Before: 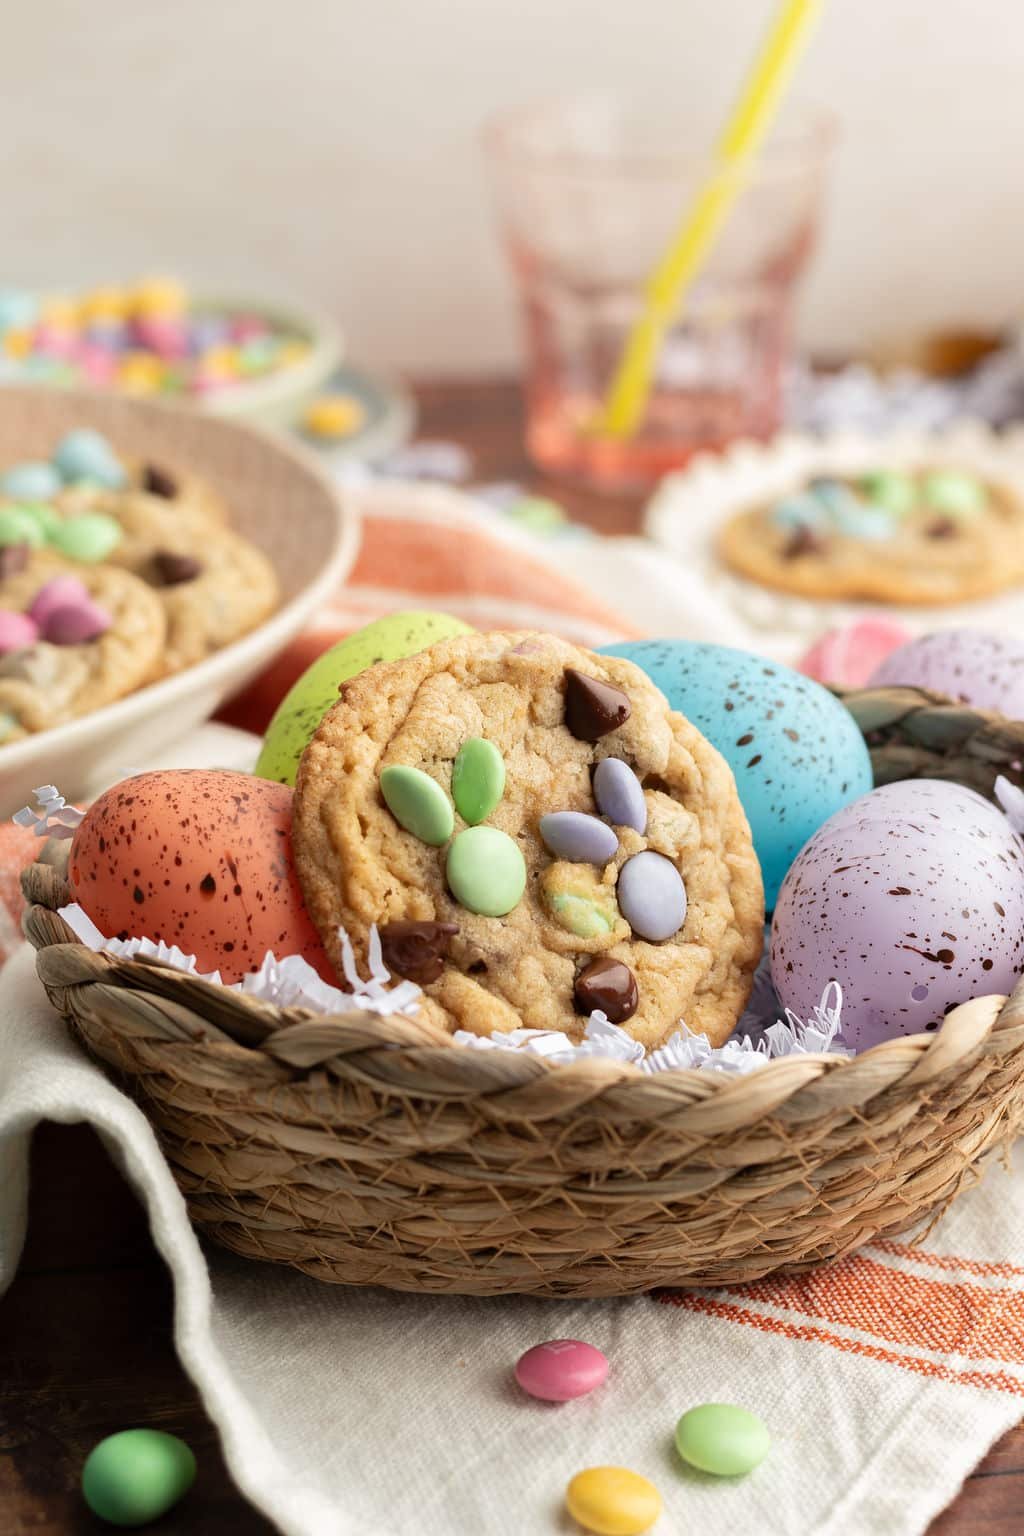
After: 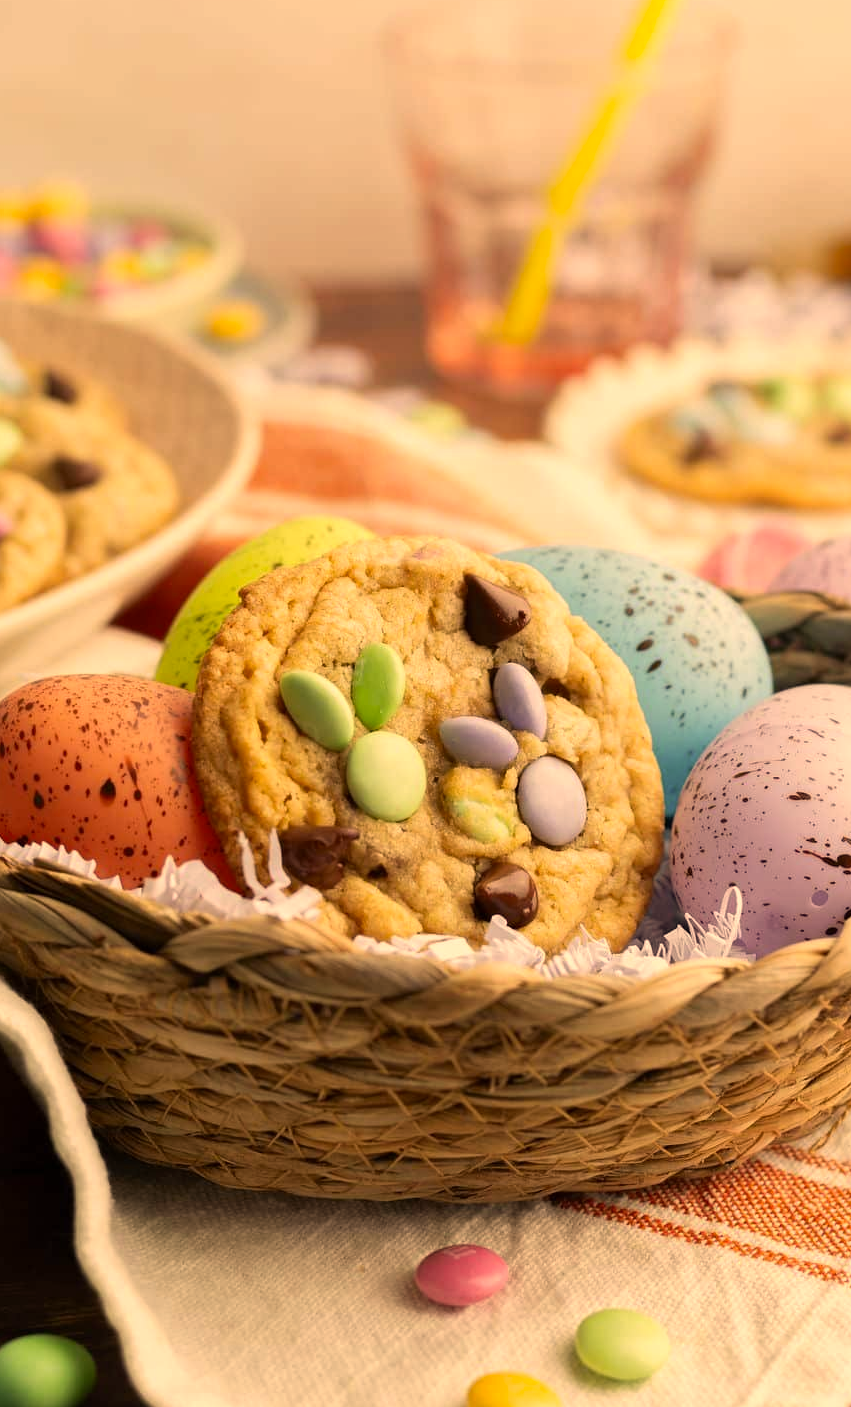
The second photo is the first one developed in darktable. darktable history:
color correction: highlights a* 14.85, highlights b* 31.8
crop: left 9.789%, top 6.219%, right 7.088%, bottom 2.131%
tone equalizer: smoothing diameter 2.1%, edges refinement/feathering 15.08, mask exposure compensation -1.57 EV, filter diffusion 5
